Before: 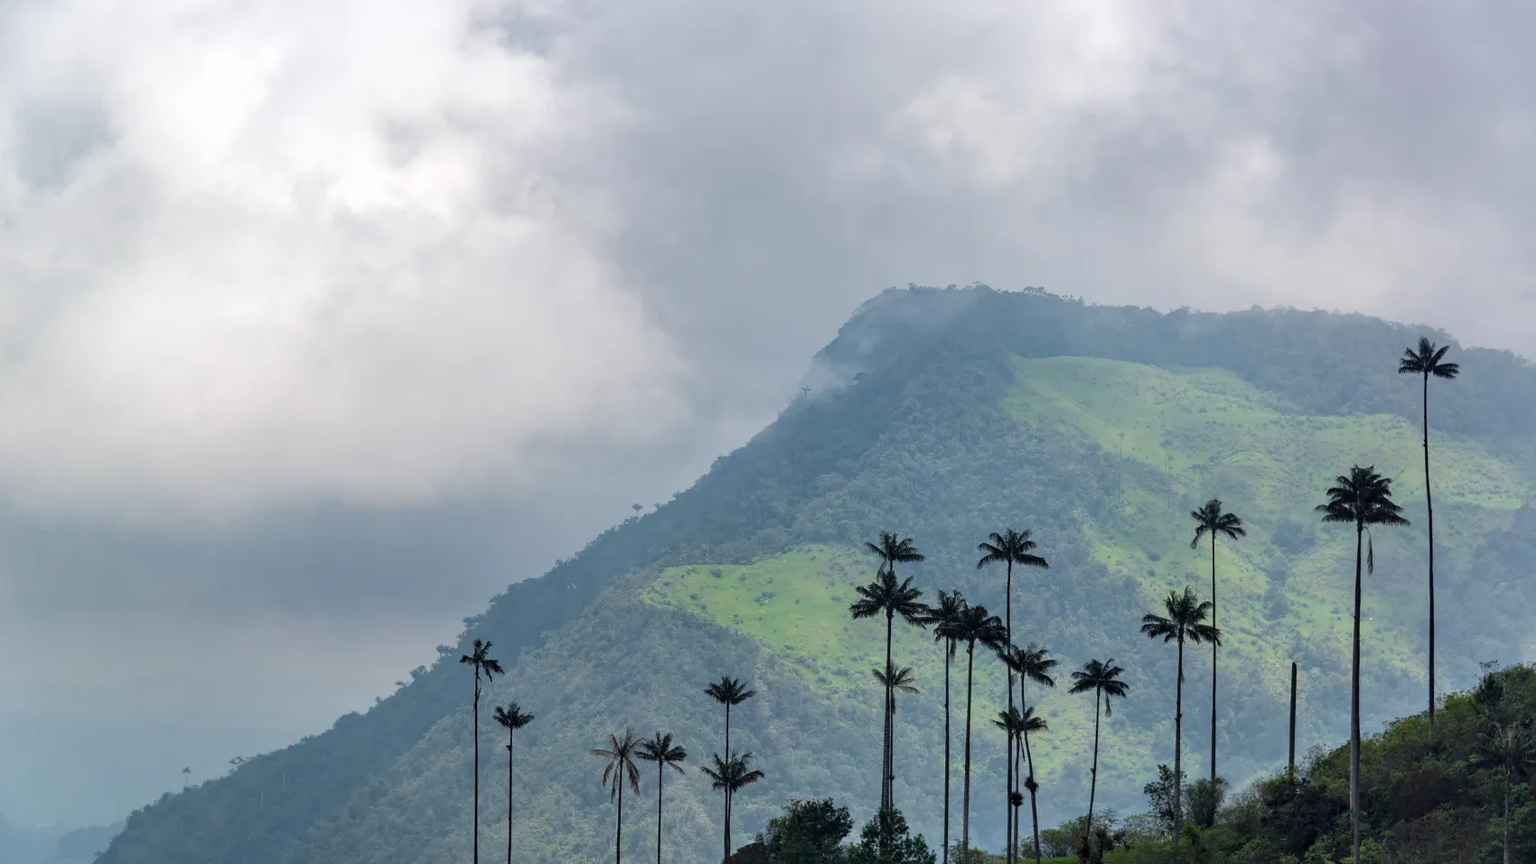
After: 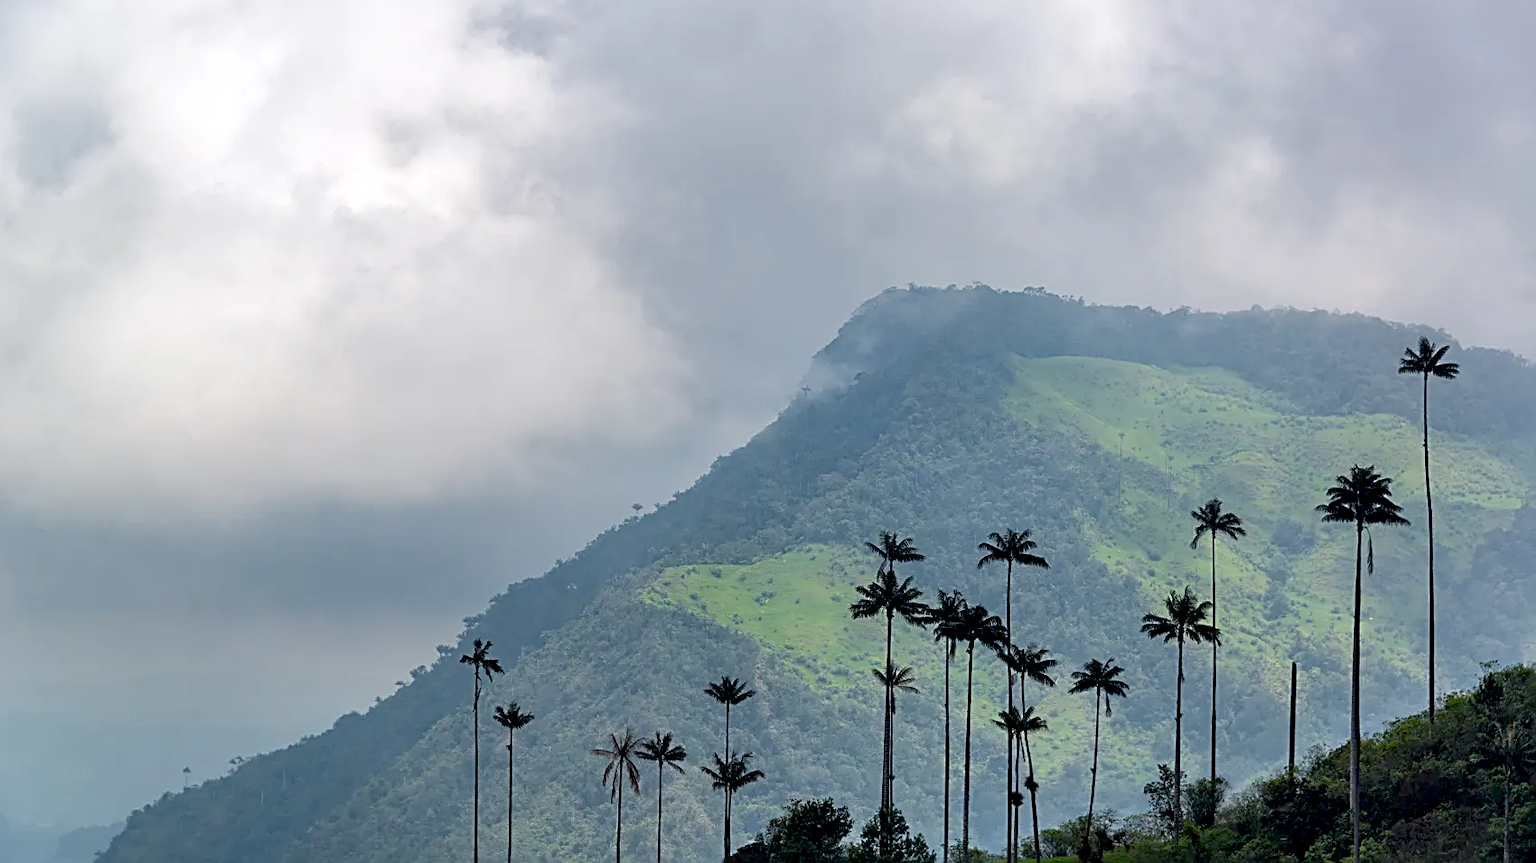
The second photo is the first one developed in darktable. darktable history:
sharpen: radius 2.676, amount 0.669
exposure: black level correction 0.009, exposure 0.014 EV, compensate highlight preservation false
